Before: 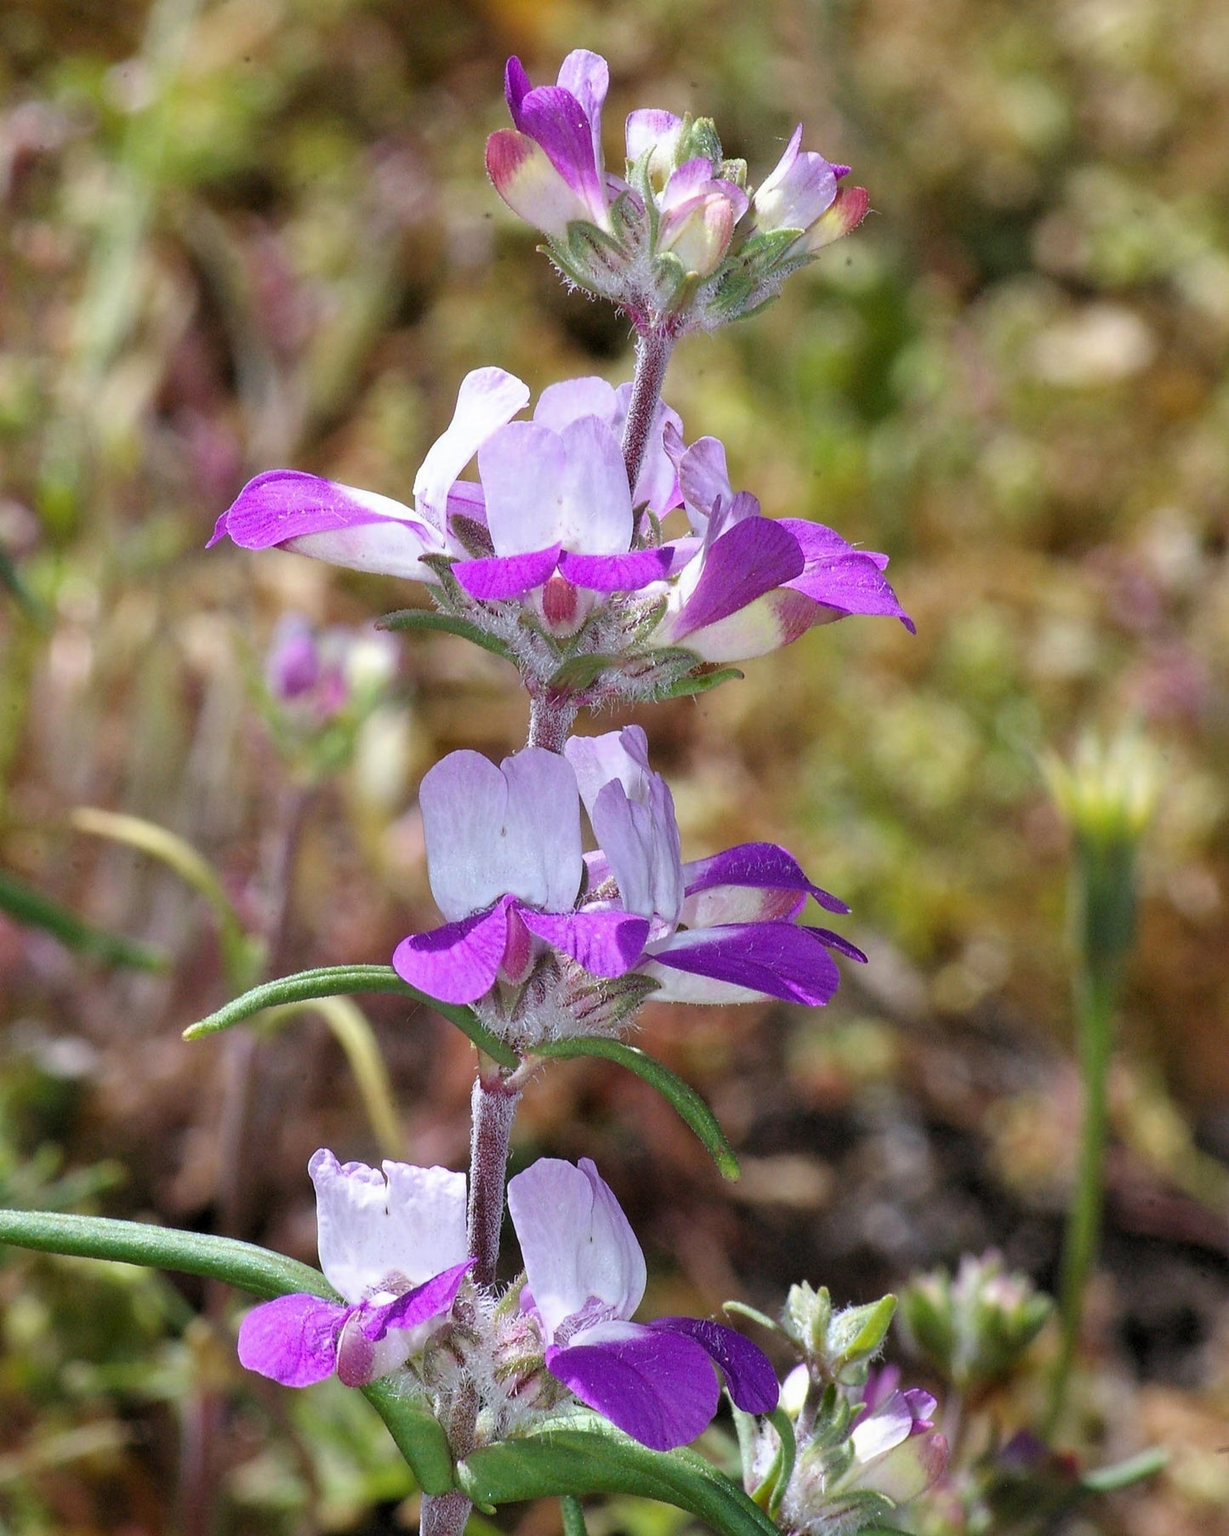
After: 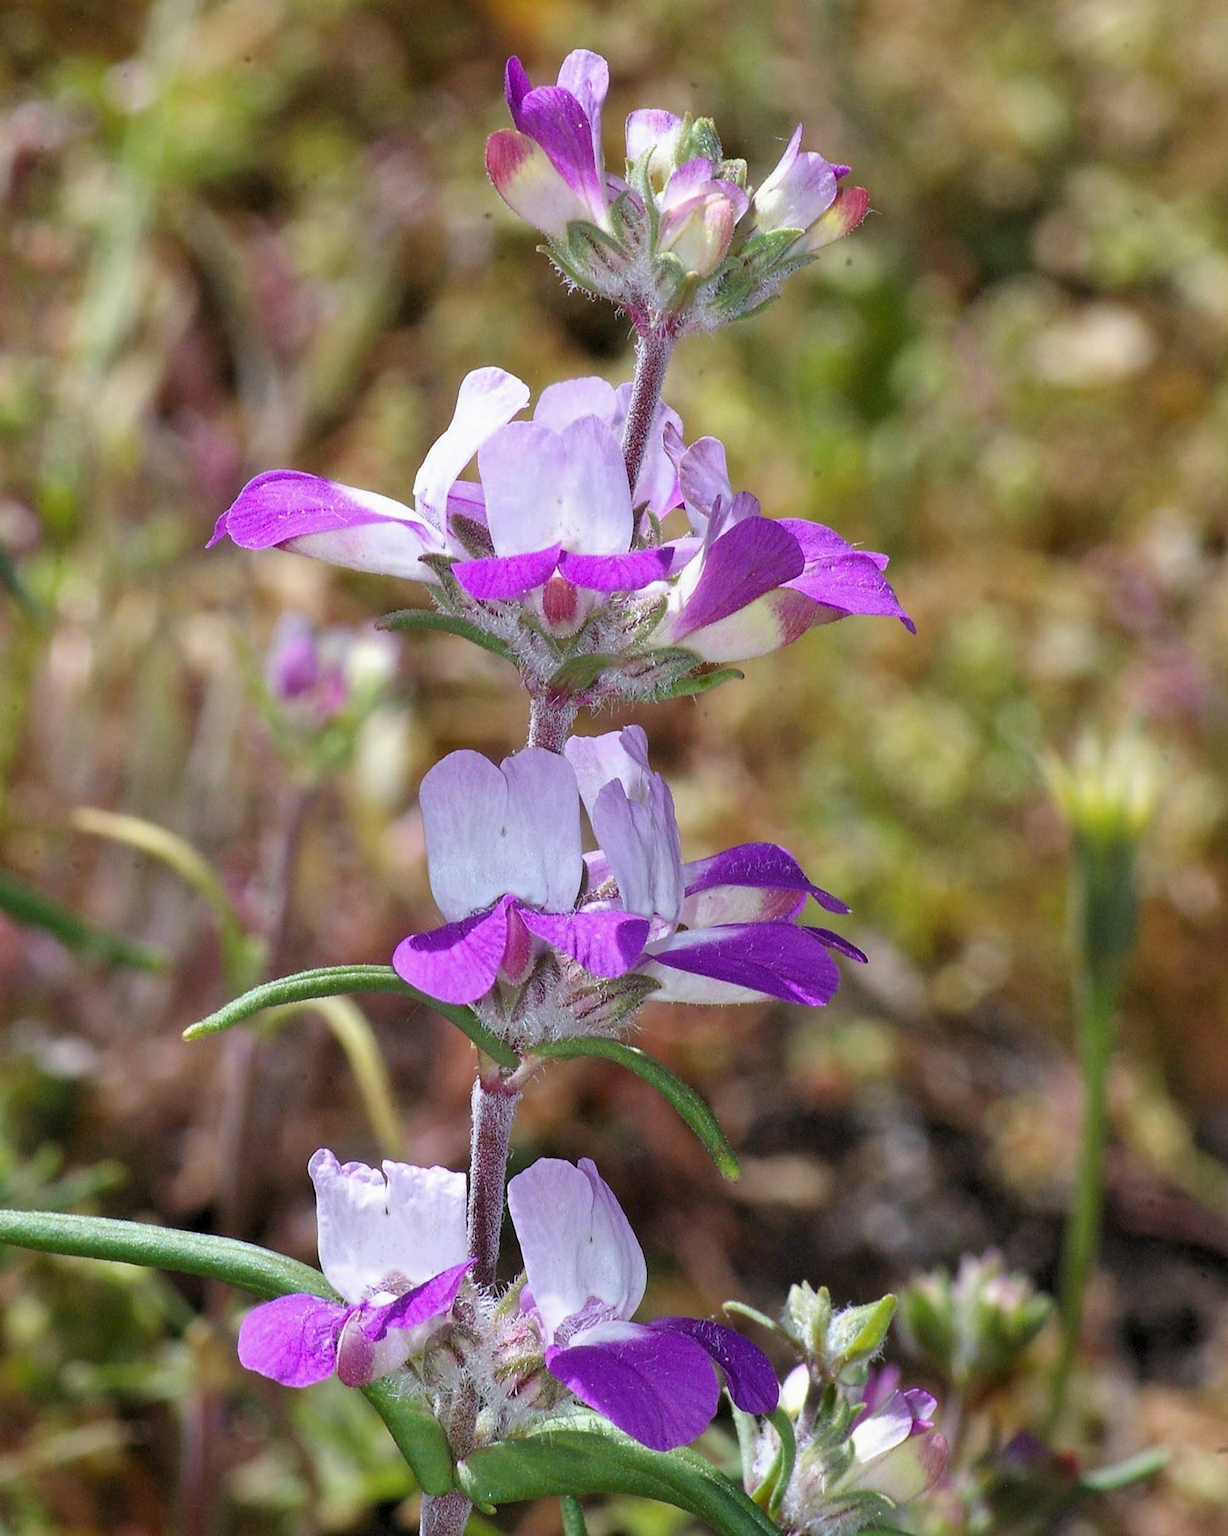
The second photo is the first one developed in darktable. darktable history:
tone equalizer: -7 EV 0.197 EV, -6 EV 0.149 EV, -5 EV 0.106 EV, -4 EV 0.046 EV, -2 EV -0.025 EV, -1 EV -0.03 EV, +0 EV -0.056 EV, mask exposure compensation -0.491 EV
